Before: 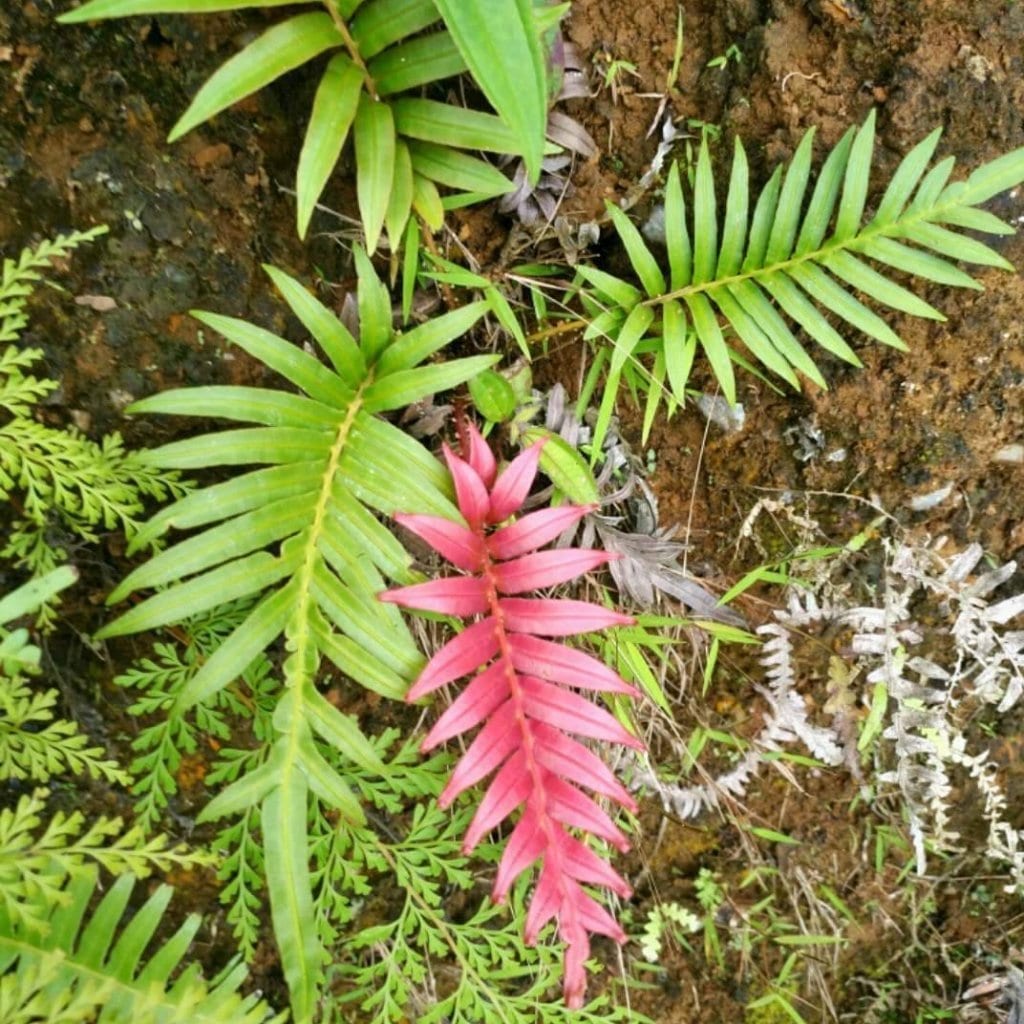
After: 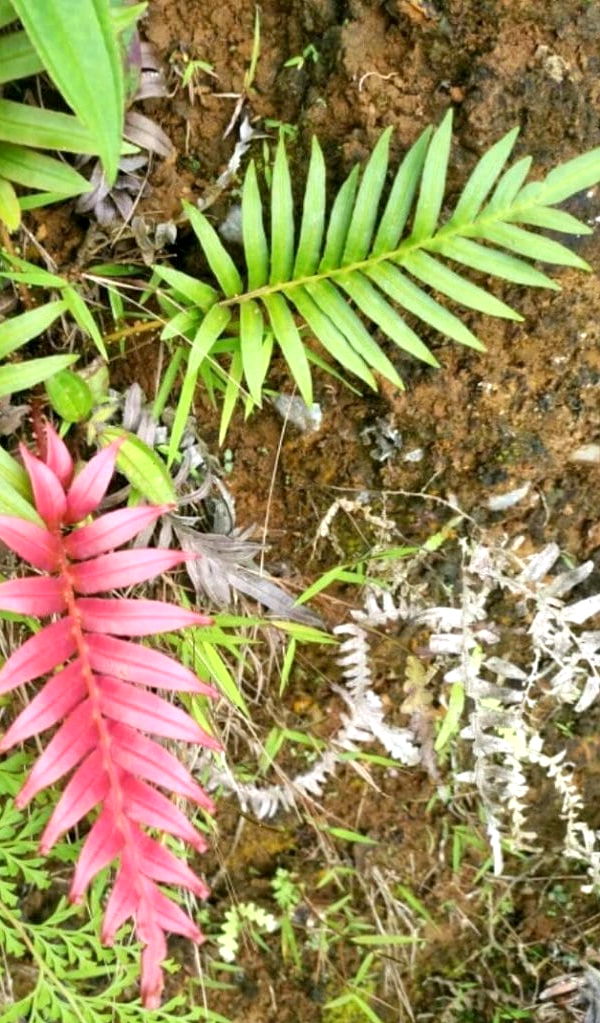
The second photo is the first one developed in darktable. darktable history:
crop: left 41.402%
exposure: black level correction 0.001, exposure 0.3 EV, compensate highlight preservation false
white balance: emerald 1
